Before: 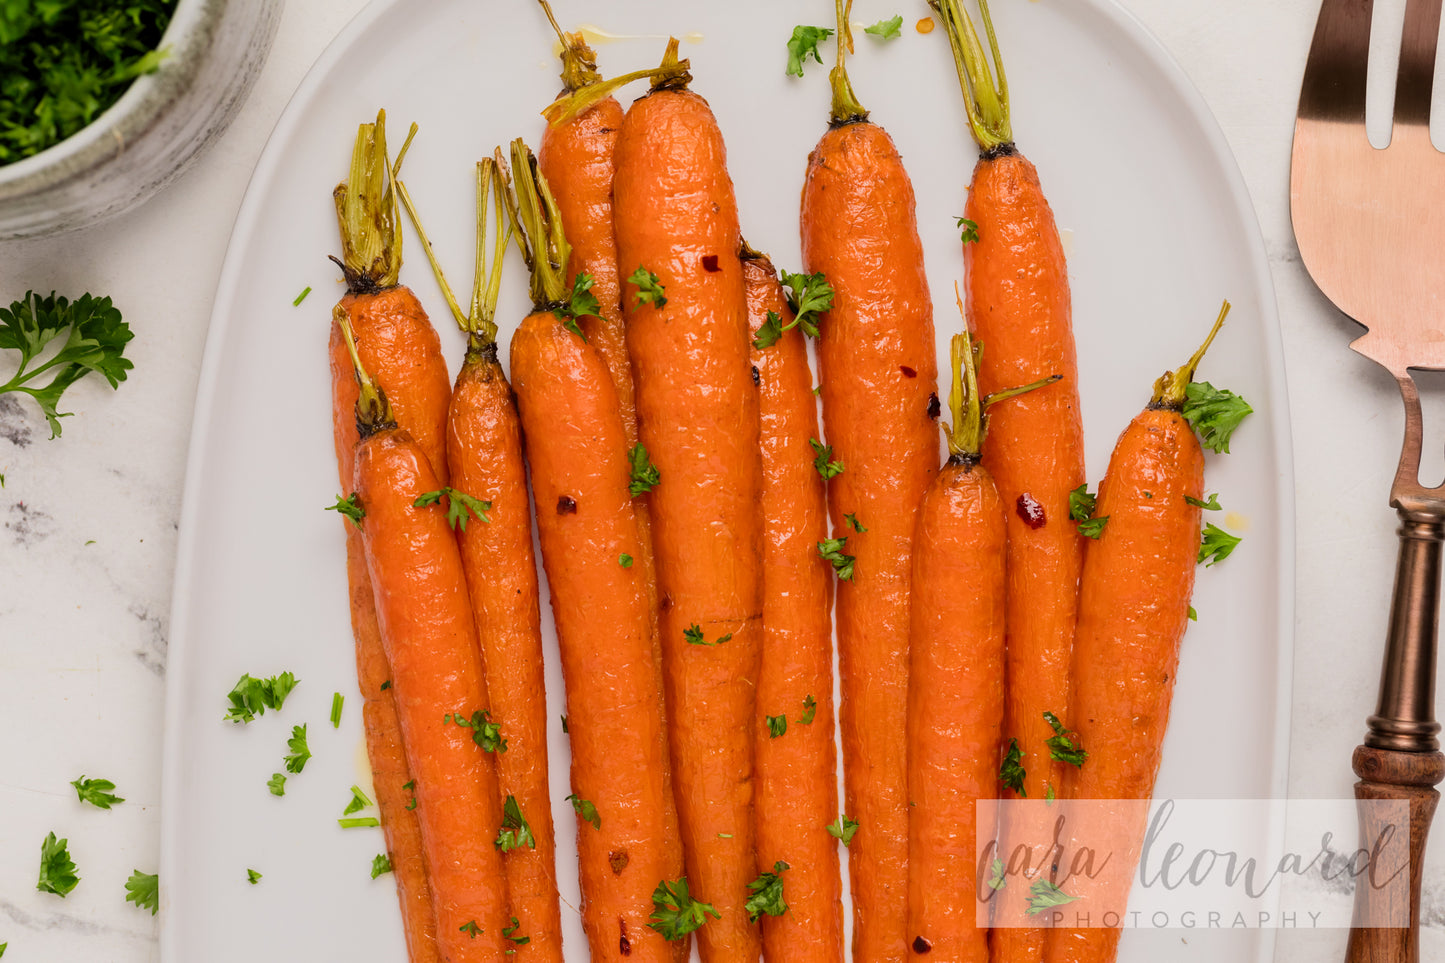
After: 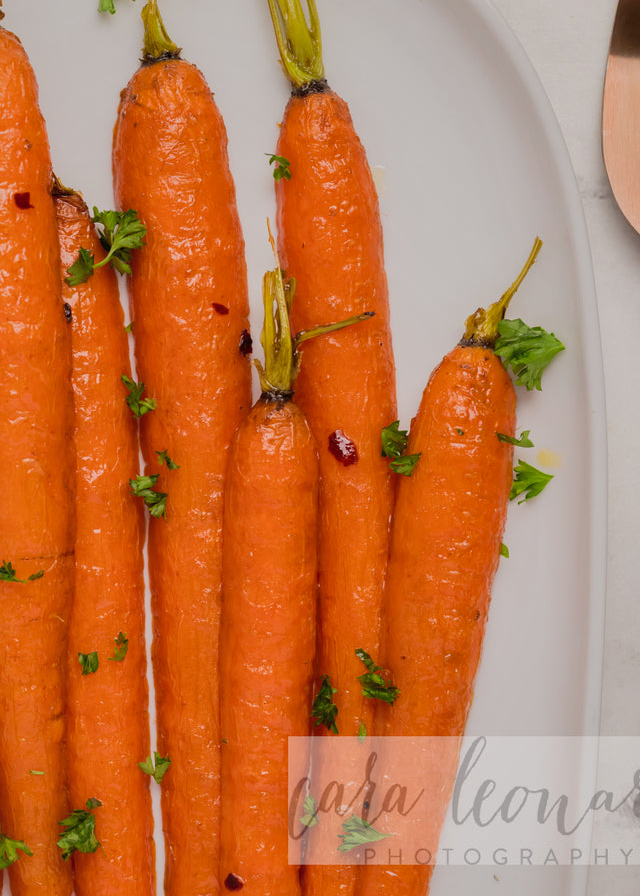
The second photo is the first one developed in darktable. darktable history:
crop: left 47.628%, top 6.643%, right 7.874%
shadows and highlights: on, module defaults
exposure: exposure -0.151 EV, compensate highlight preservation false
